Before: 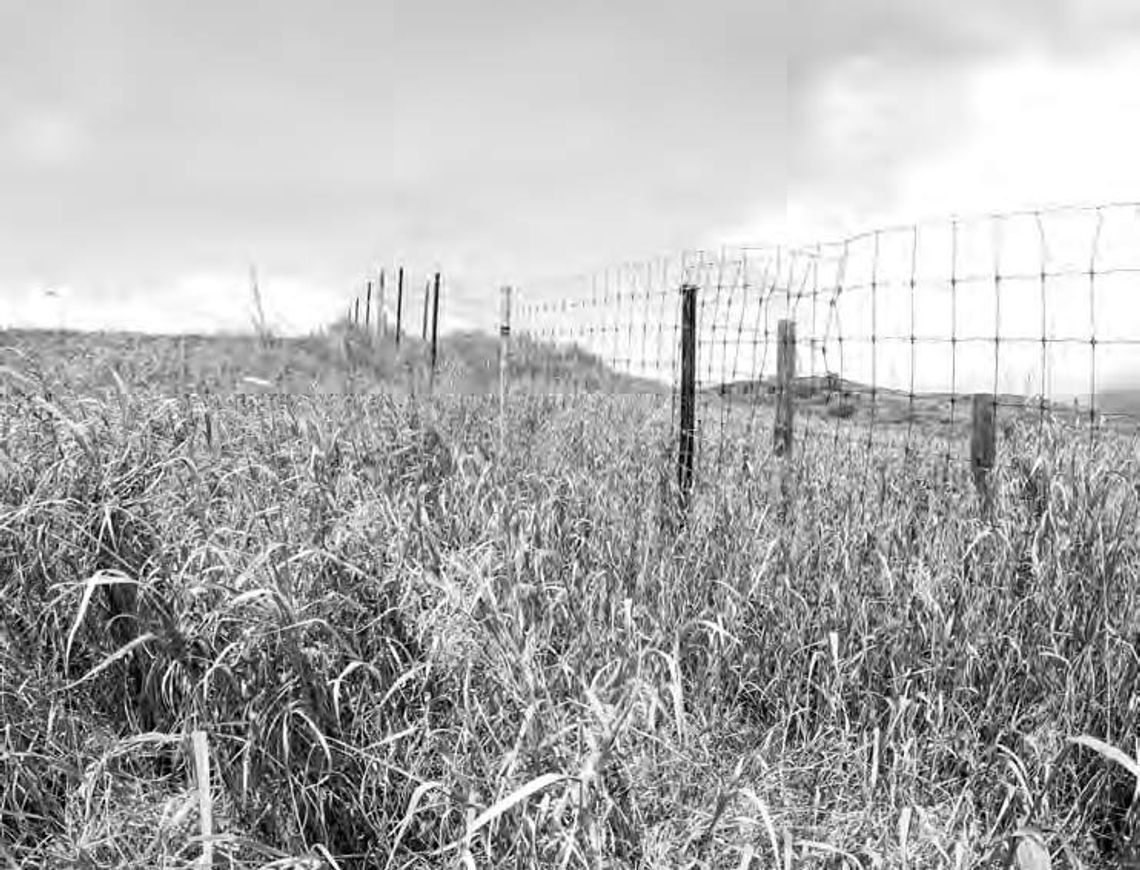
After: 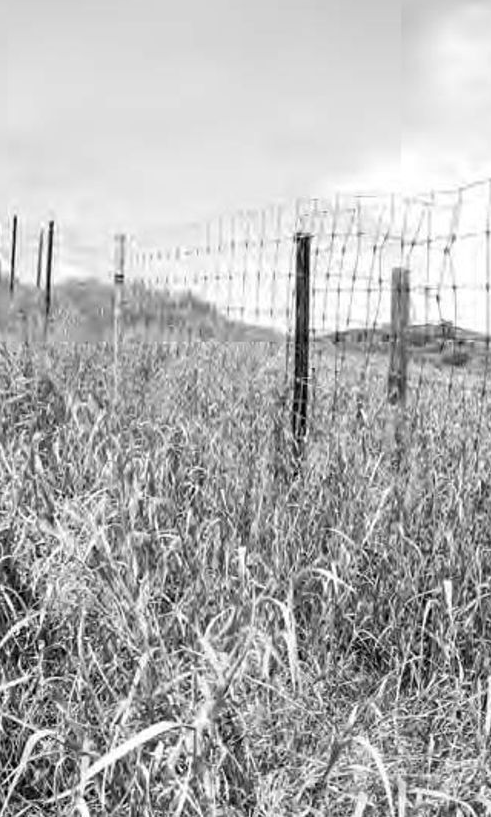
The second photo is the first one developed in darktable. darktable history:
crop: left 33.887%, top 6.012%, right 22.986%
color balance rgb: linear chroma grading › global chroma 19.468%, perceptual saturation grading › global saturation 0.793%, perceptual saturation grading › highlights -9.093%, perceptual saturation grading › mid-tones 18.144%, perceptual saturation grading › shadows 28.616%, global vibrance 20%
